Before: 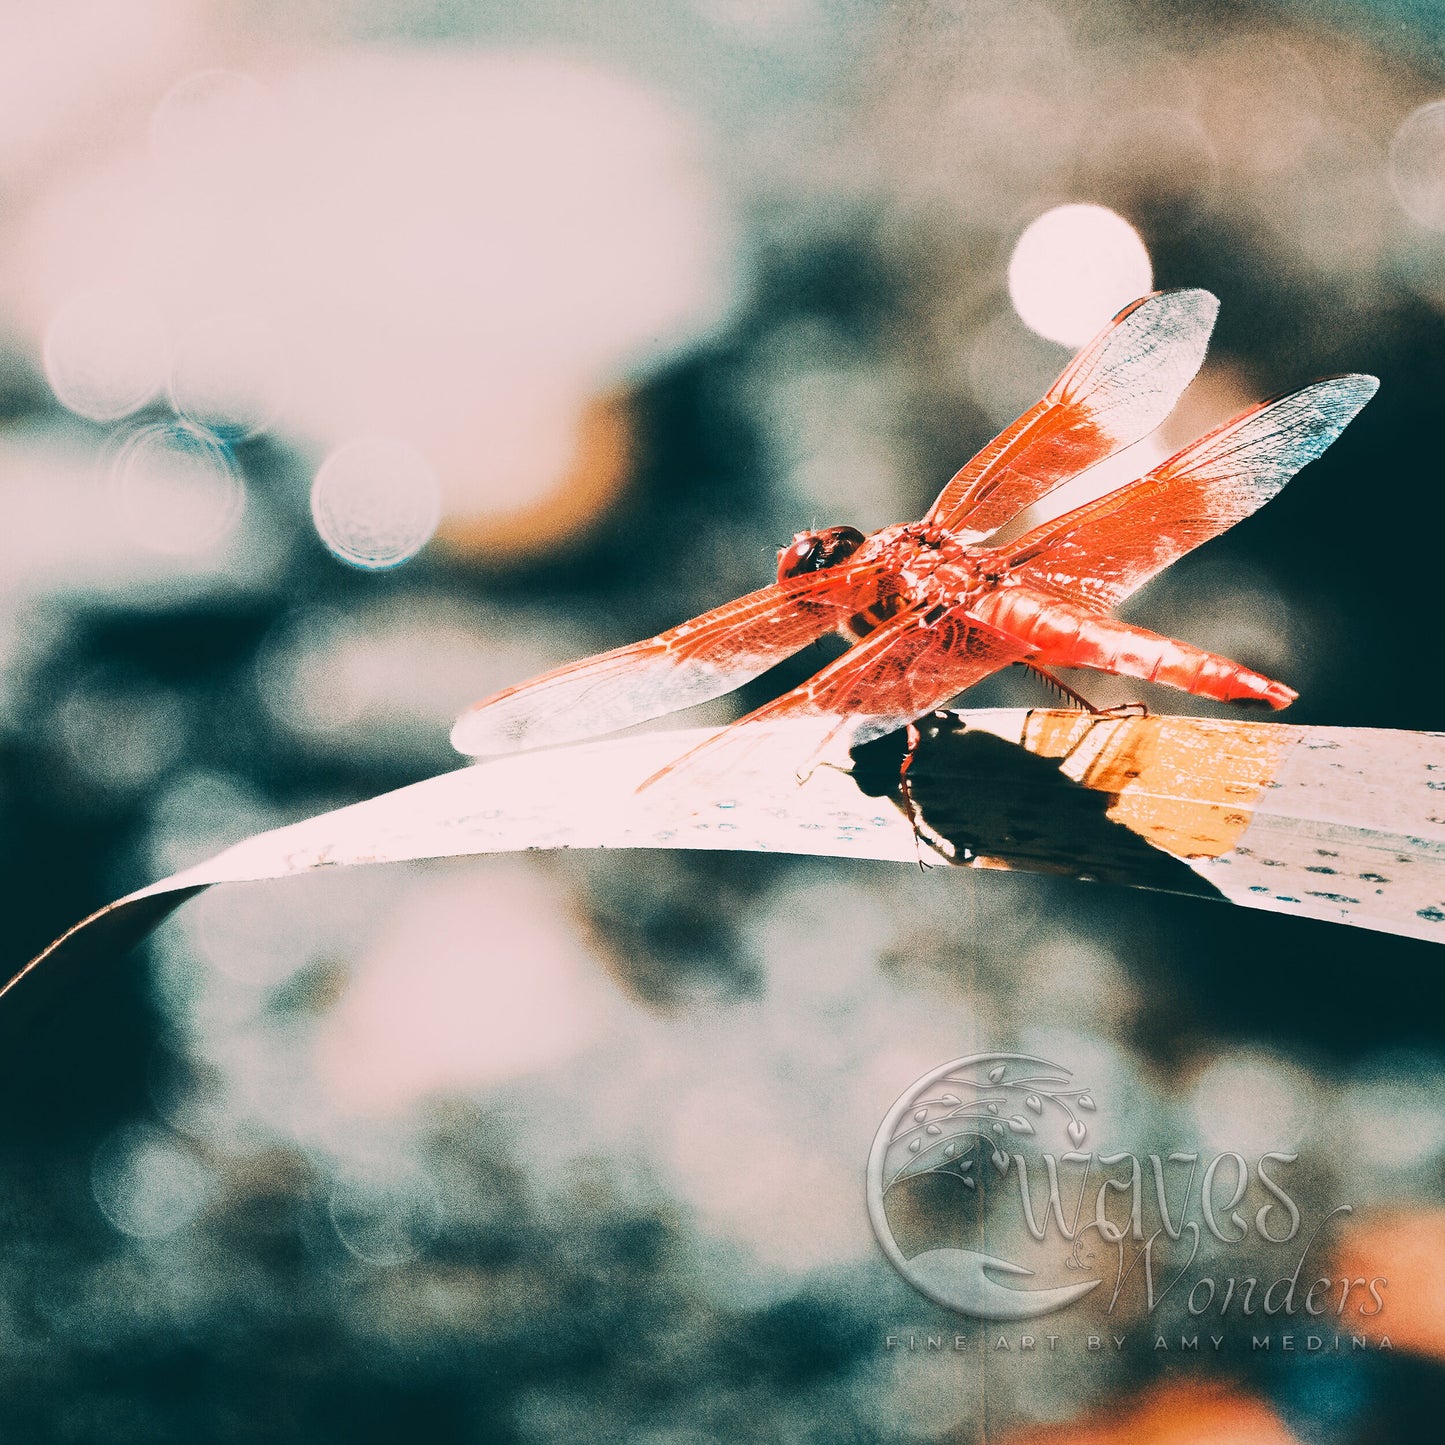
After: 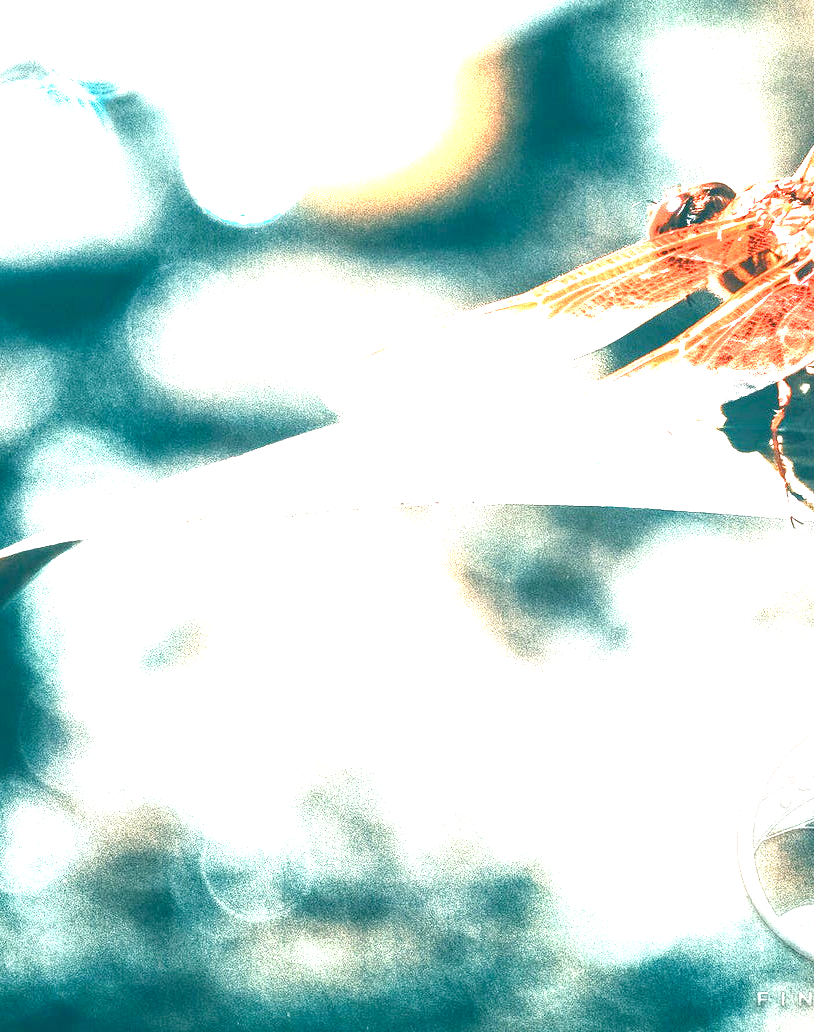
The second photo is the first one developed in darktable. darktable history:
local contrast: on, module defaults
exposure: exposure 2 EV, compensate exposure bias true, compensate highlight preservation false
color balance rgb: perceptual saturation grading › global saturation 20%, perceptual saturation grading › highlights -25%, perceptual saturation grading › shadows 25%
crop: left 8.966%, top 23.852%, right 34.699%, bottom 4.703%
